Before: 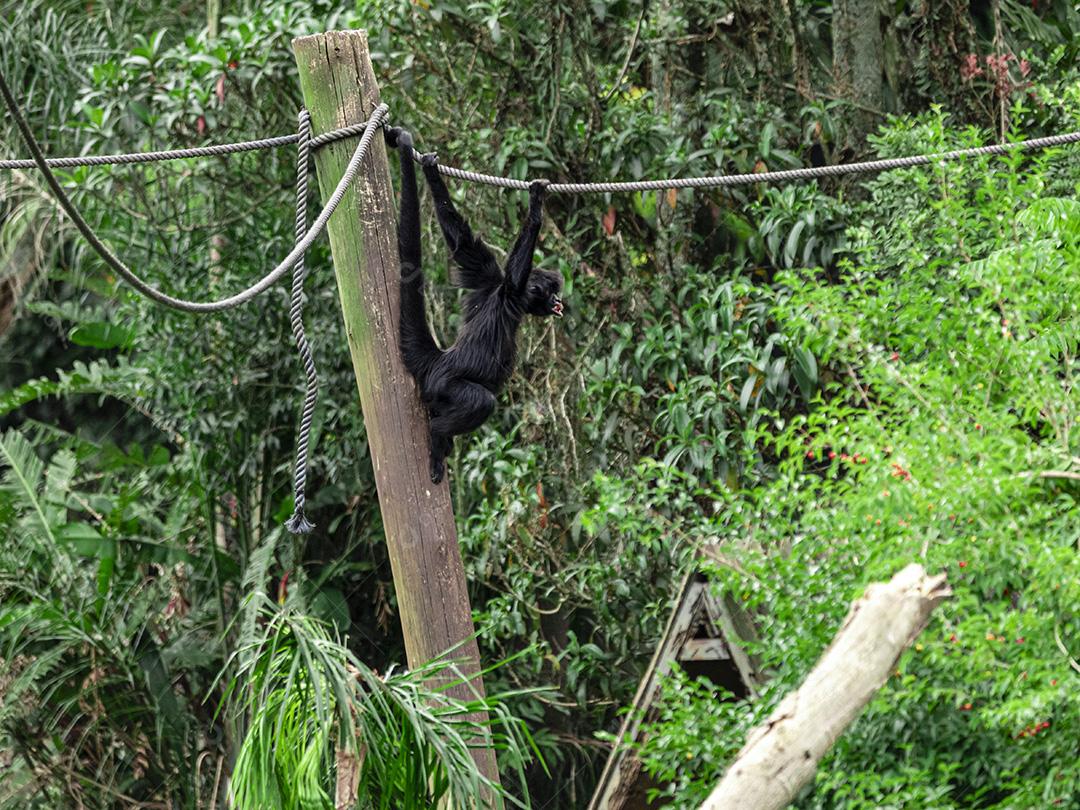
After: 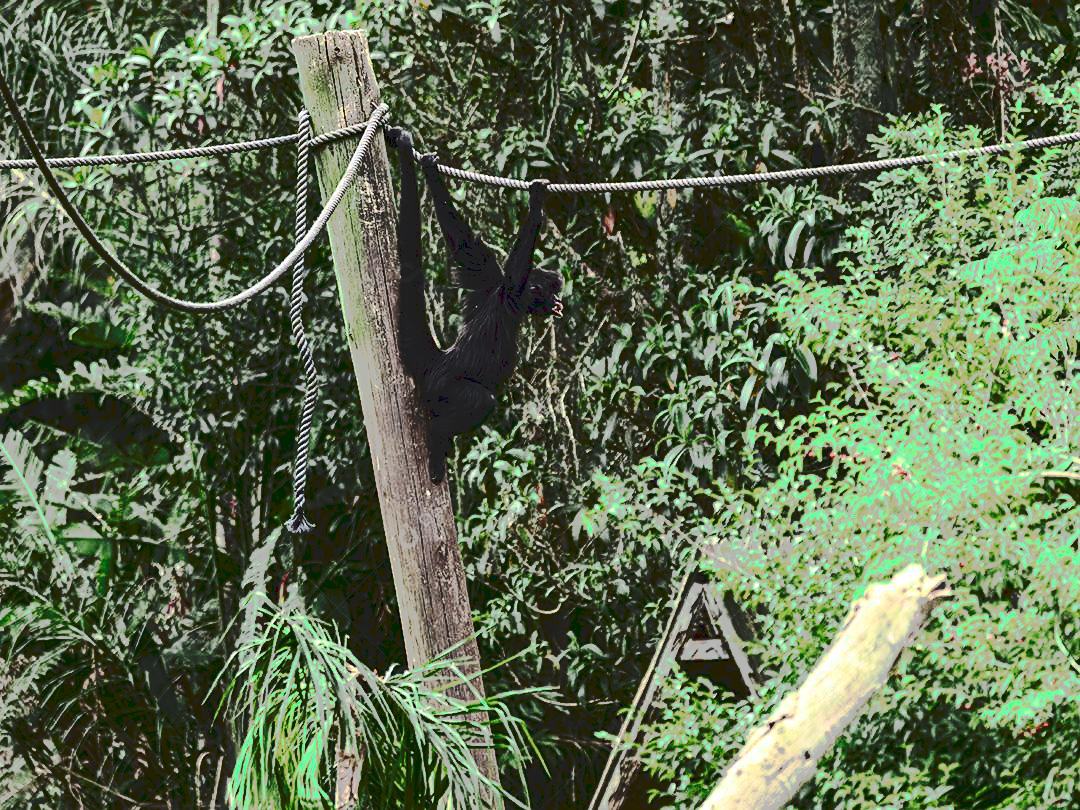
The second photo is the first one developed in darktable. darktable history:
sharpen: amount 0.2
contrast brightness saturation: contrast 0.5, saturation -0.1
tone curve: curves: ch0 [(0, 0) (0.003, 0.118) (0.011, 0.118) (0.025, 0.122) (0.044, 0.131) (0.069, 0.142) (0.1, 0.155) (0.136, 0.168) (0.177, 0.183) (0.224, 0.216) (0.277, 0.265) (0.335, 0.337) (0.399, 0.415) (0.468, 0.506) (0.543, 0.586) (0.623, 0.665) (0.709, 0.716) (0.801, 0.737) (0.898, 0.744) (1, 1)], preserve colors none
